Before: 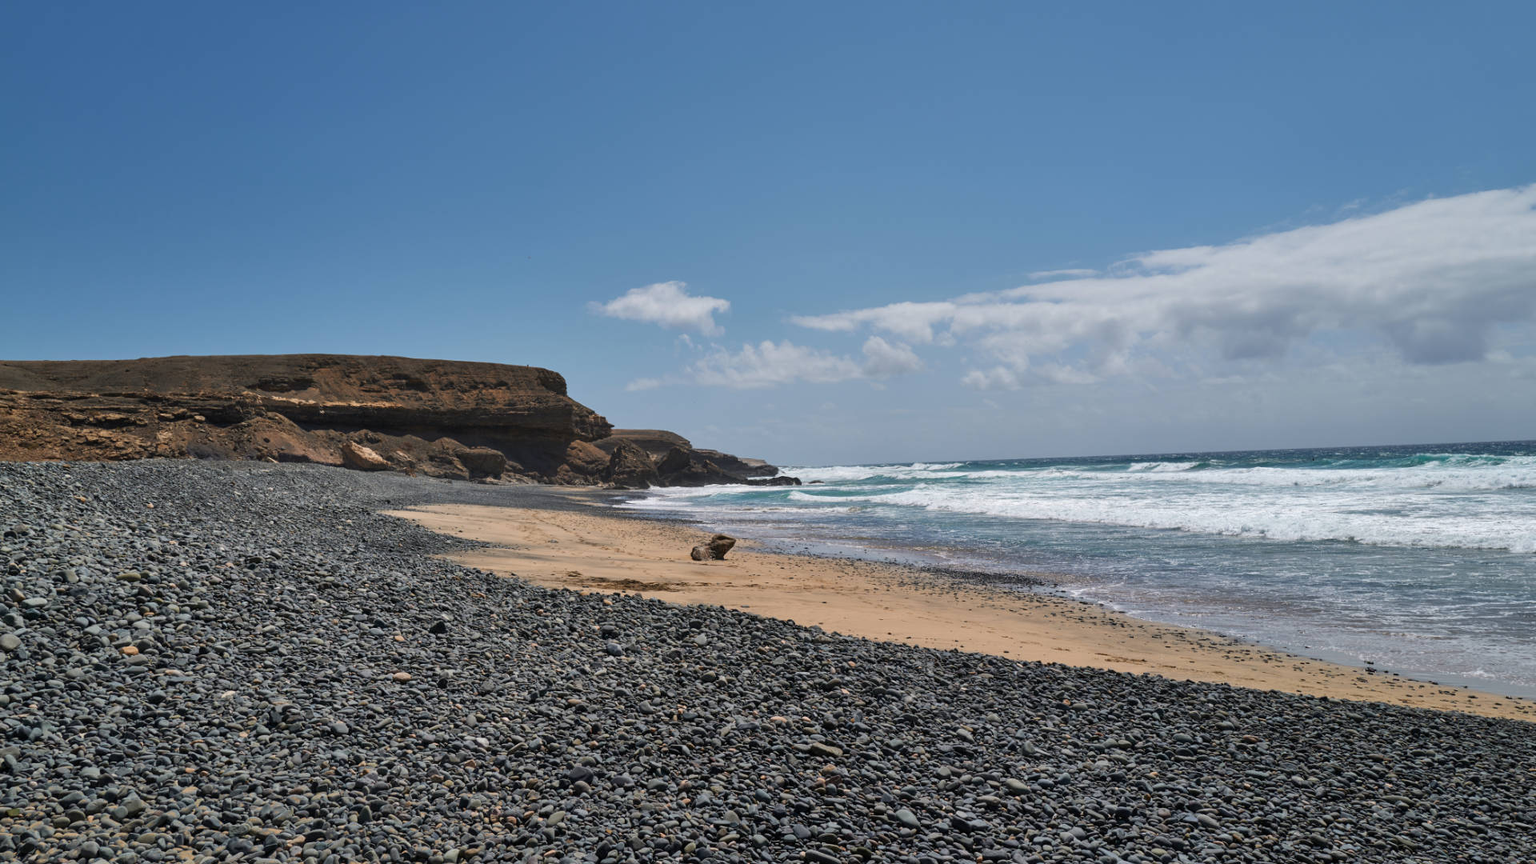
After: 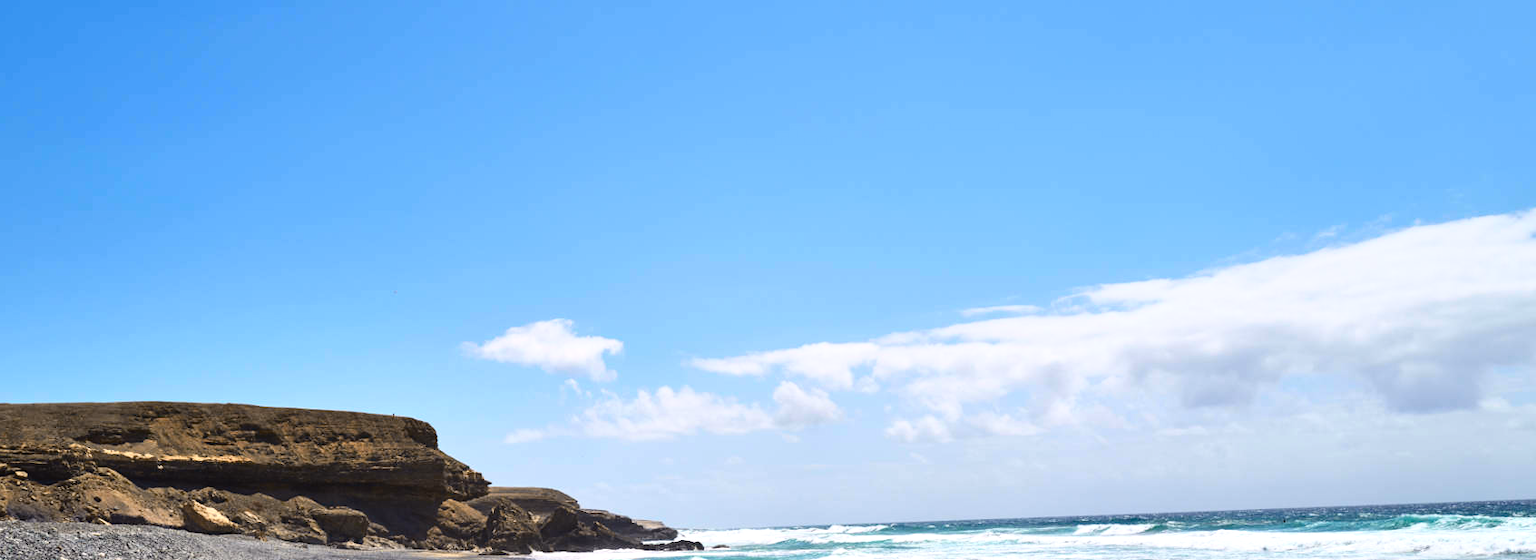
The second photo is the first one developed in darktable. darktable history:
crop and rotate: left 11.812%, bottom 42.776%
exposure: black level correction 0.001, exposure 0.5 EV, compensate exposure bias true, compensate highlight preservation false
tone curve: curves: ch0 [(0, 0.023) (0.087, 0.065) (0.184, 0.168) (0.45, 0.54) (0.57, 0.683) (0.722, 0.825) (0.877, 0.948) (1, 1)]; ch1 [(0, 0) (0.388, 0.369) (0.45, 0.43) (0.505, 0.509) (0.534, 0.528) (0.657, 0.655) (1, 1)]; ch2 [(0, 0) (0.314, 0.223) (0.427, 0.405) (0.5, 0.5) (0.55, 0.566) (0.625, 0.657) (1, 1)], color space Lab, independent channels, preserve colors none
color balance rgb: shadows lift › chroma 1%, shadows lift › hue 28.8°, power › hue 60°, highlights gain › chroma 1%, highlights gain › hue 60°, global offset › luminance 0.25%, perceptual saturation grading › highlights -20%, perceptual saturation grading › shadows 20%, perceptual brilliance grading › highlights 5%, perceptual brilliance grading › shadows -10%, global vibrance 19.67%
